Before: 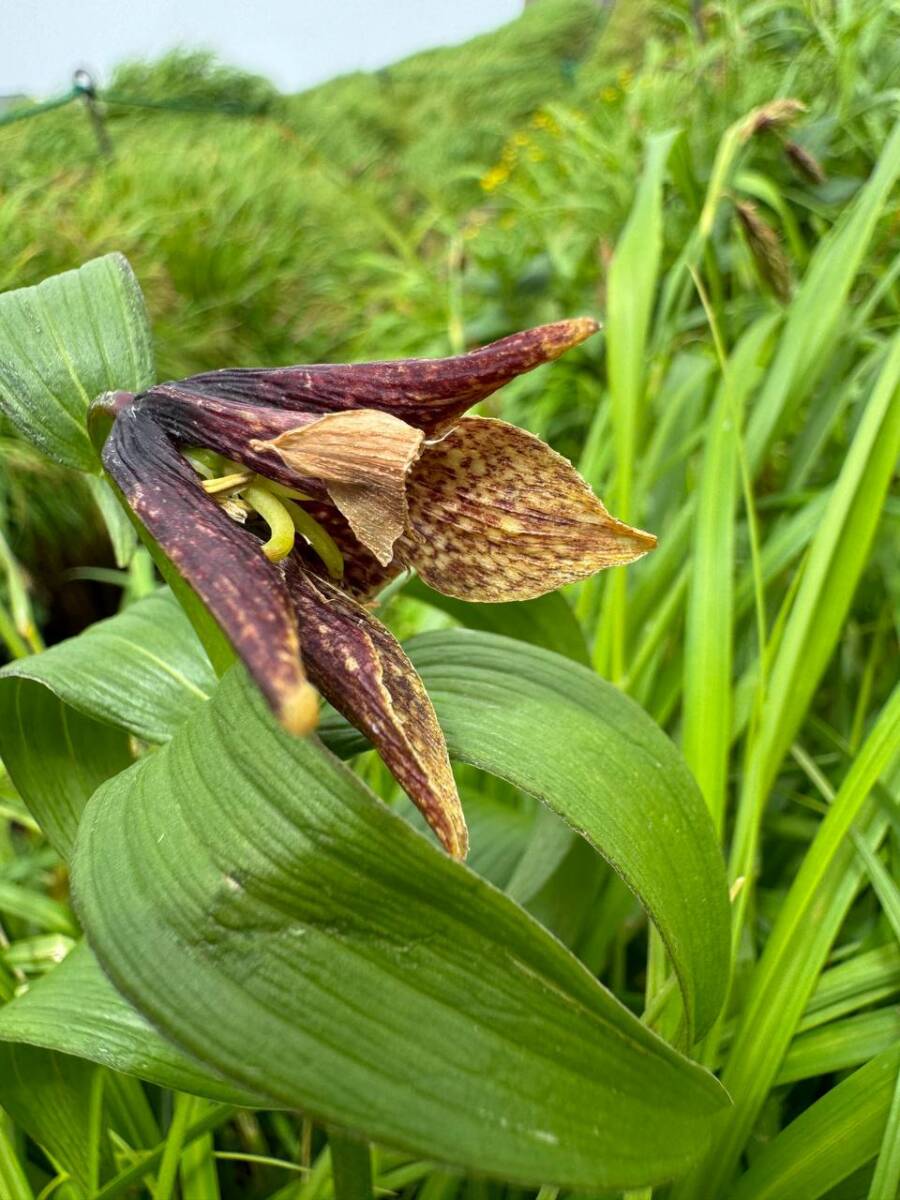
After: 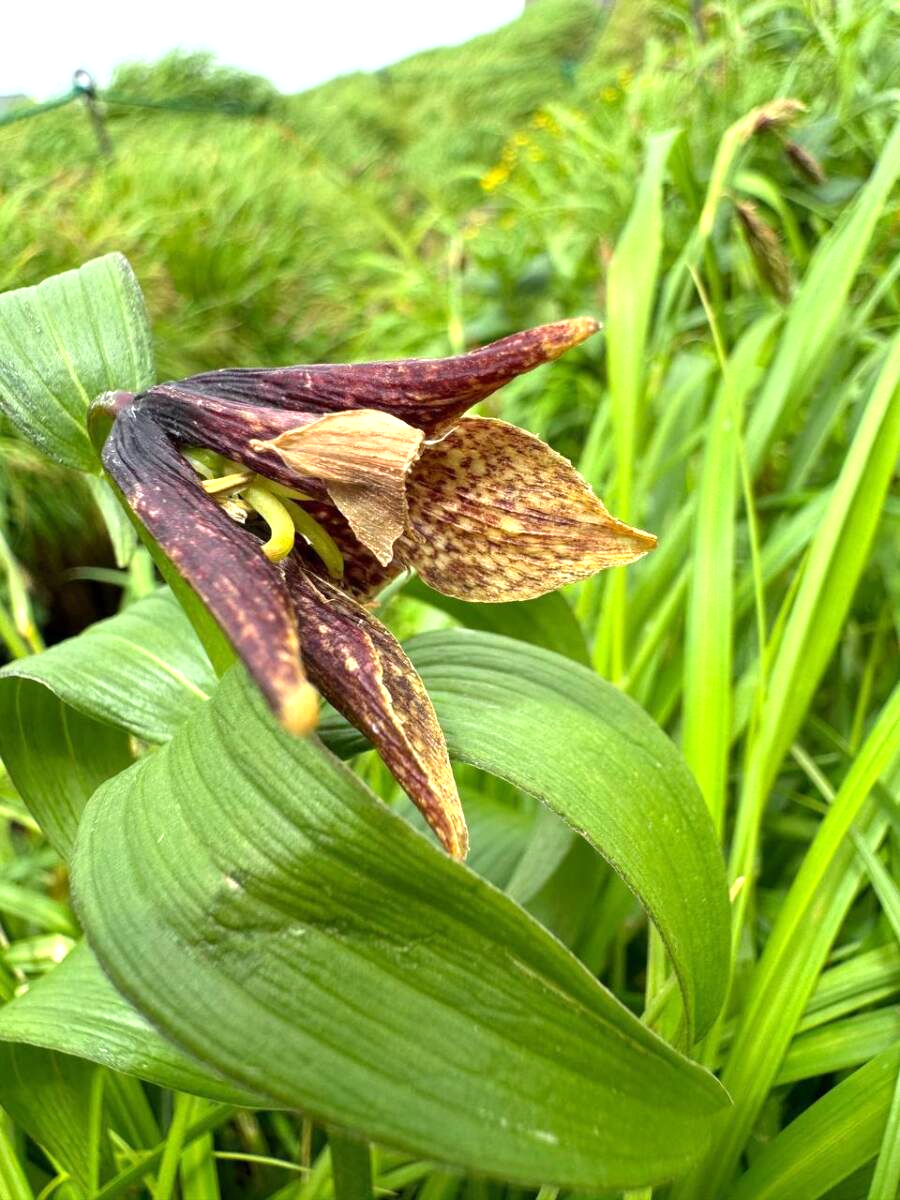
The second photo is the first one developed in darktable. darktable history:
exposure: exposure 0.563 EV, compensate highlight preservation false
